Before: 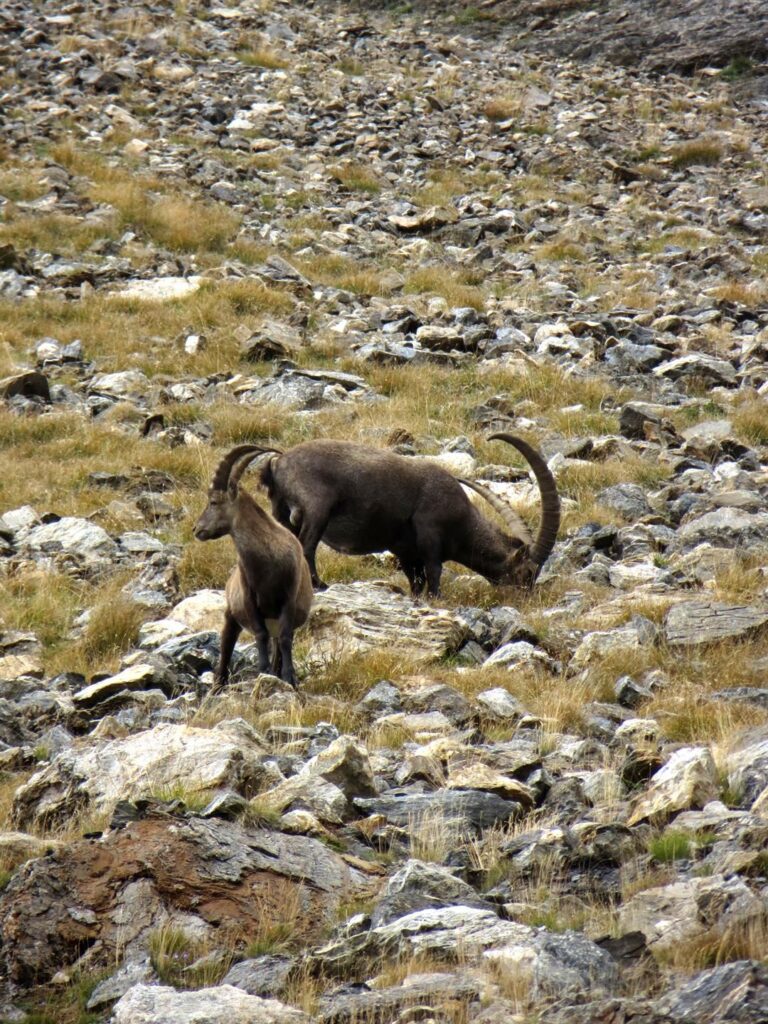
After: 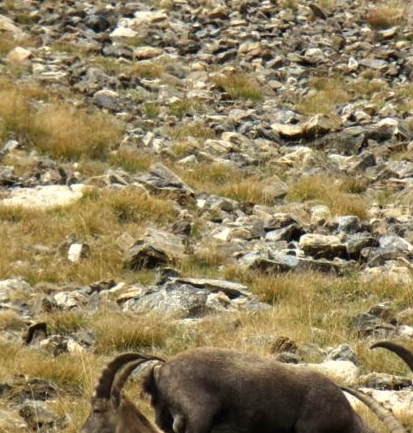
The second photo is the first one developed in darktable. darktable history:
crop: left 15.306%, top 9.065%, right 30.789%, bottom 48.638%
white balance: red 1.029, blue 0.92
exposure: compensate exposure bias true, compensate highlight preservation false
